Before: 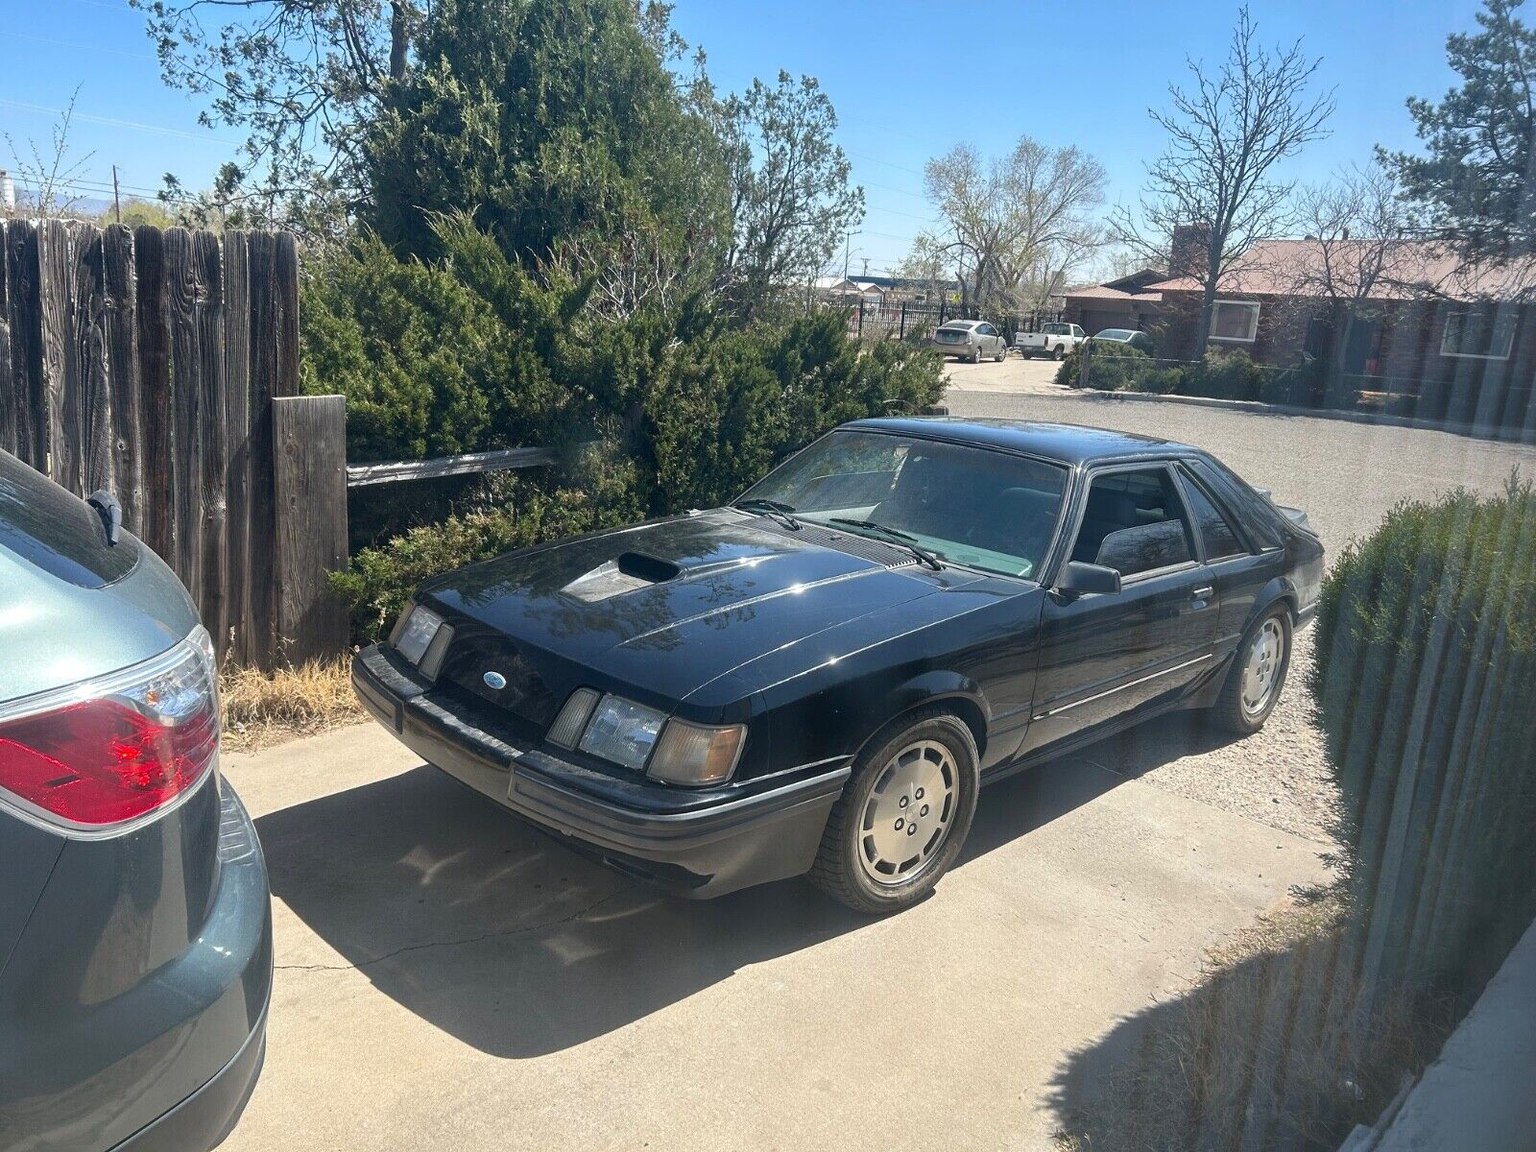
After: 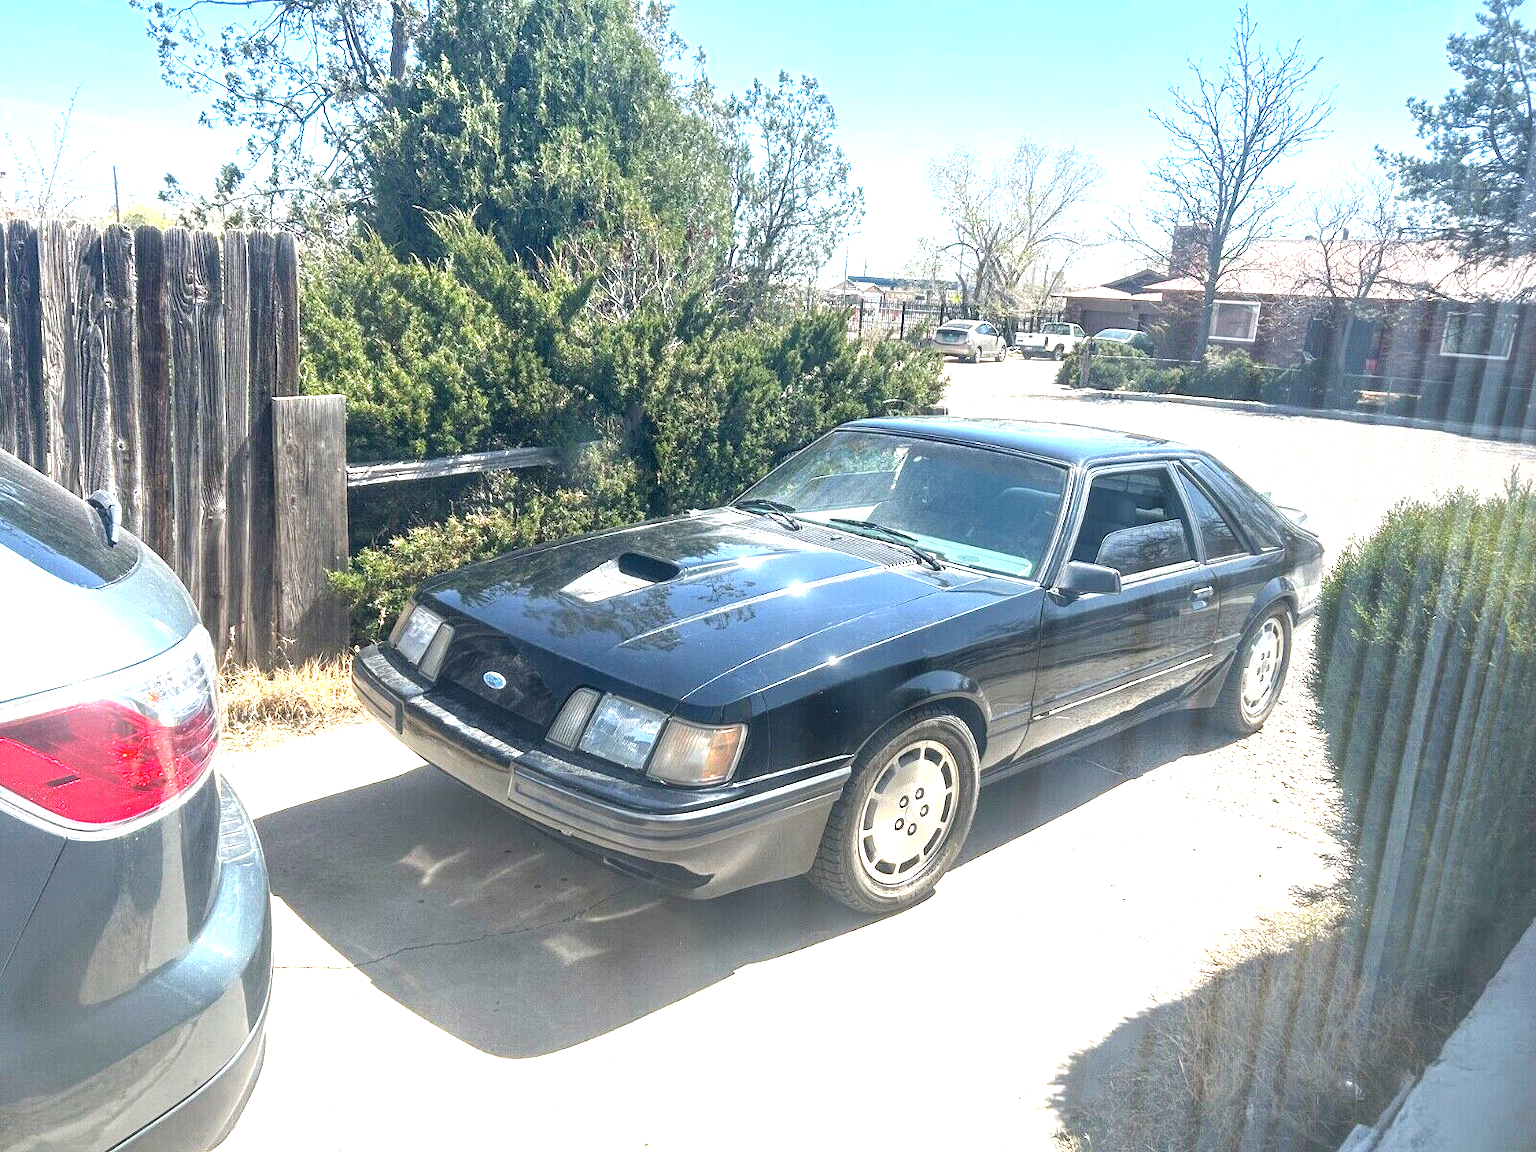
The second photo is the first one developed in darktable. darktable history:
local contrast: on, module defaults
exposure: black level correction 0, exposure 1.458 EV, compensate highlight preservation false
